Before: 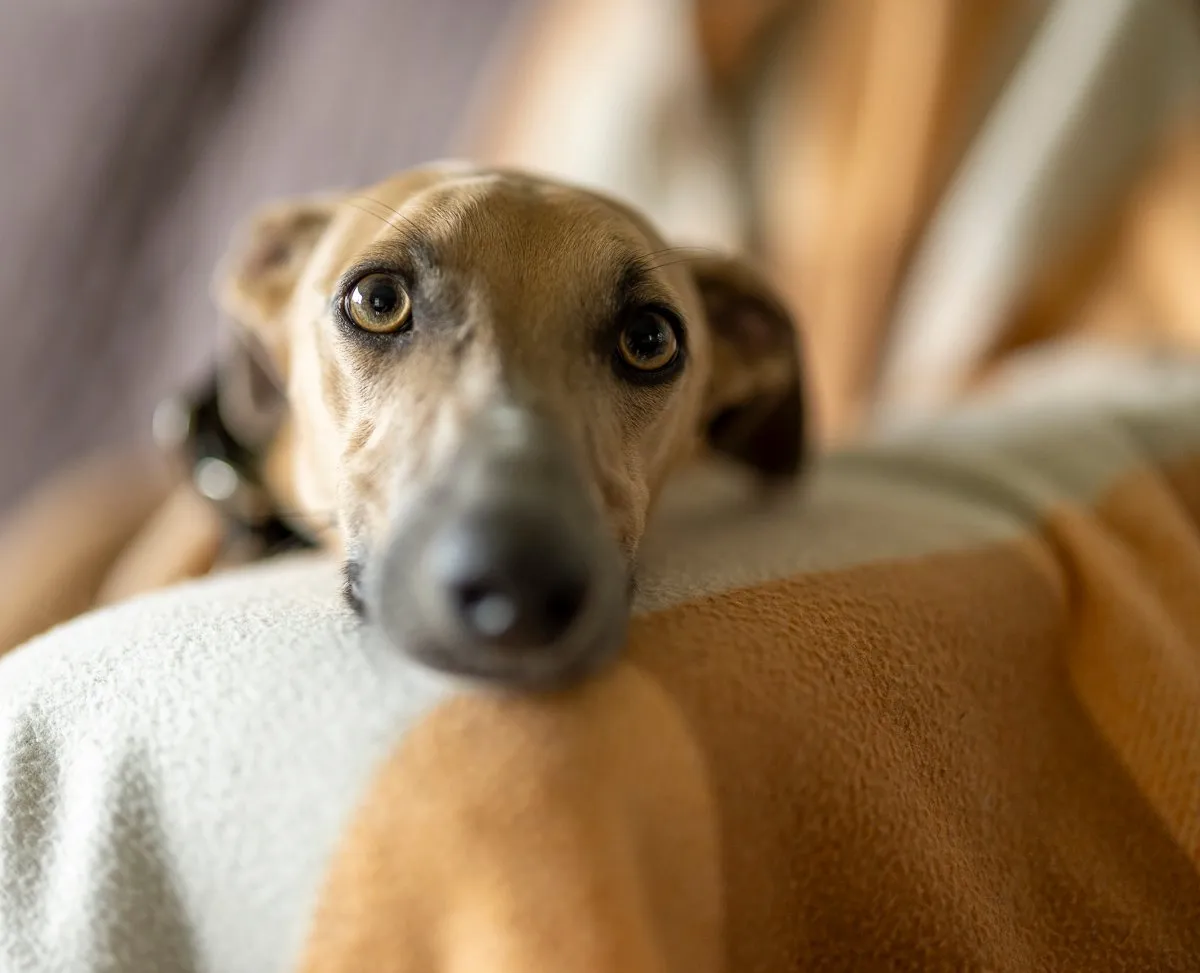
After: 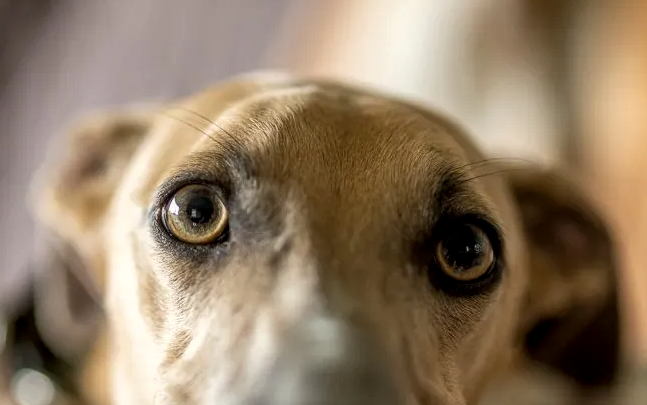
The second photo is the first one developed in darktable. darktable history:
local contrast: on, module defaults
shadows and highlights: shadows 29.68, highlights -30.35, low approximation 0.01, soften with gaussian
crop: left 15.254%, top 9.216%, right 30.785%, bottom 49.098%
